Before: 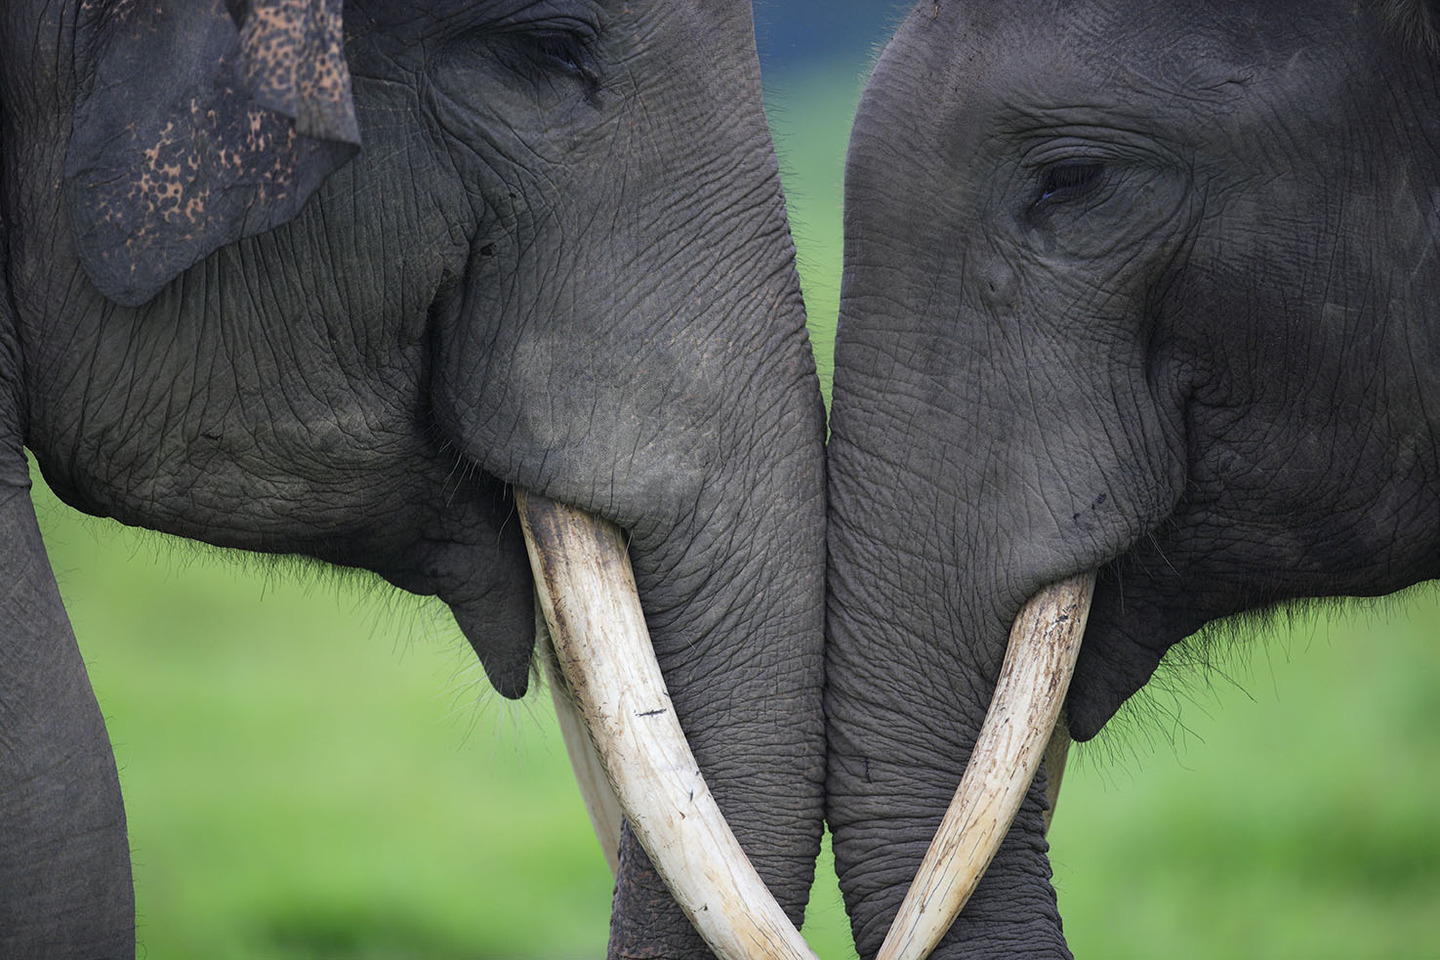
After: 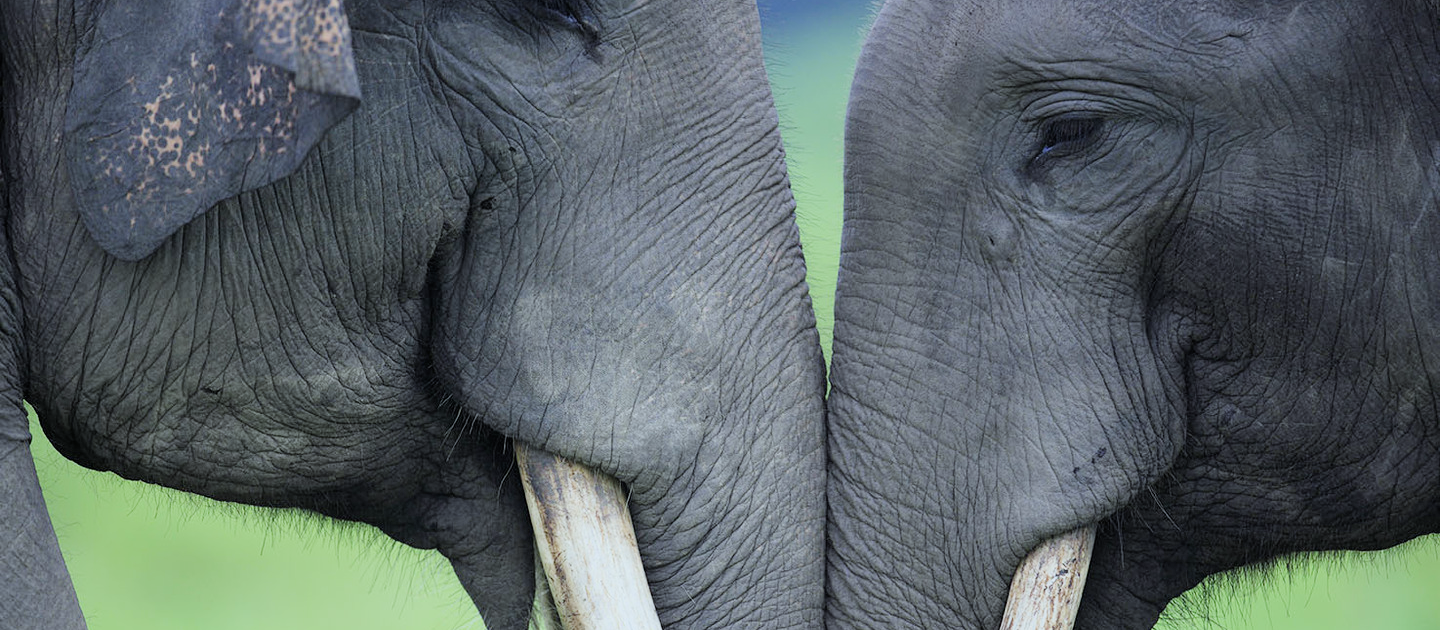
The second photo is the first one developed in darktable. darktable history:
crop and rotate: top 4.848%, bottom 29.503%
white balance: red 0.925, blue 1.046
filmic rgb: black relative exposure -7.65 EV, white relative exposure 4.56 EV, hardness 3.61
exposure: exposure 0.921 EV, compensate highlight preservation false
